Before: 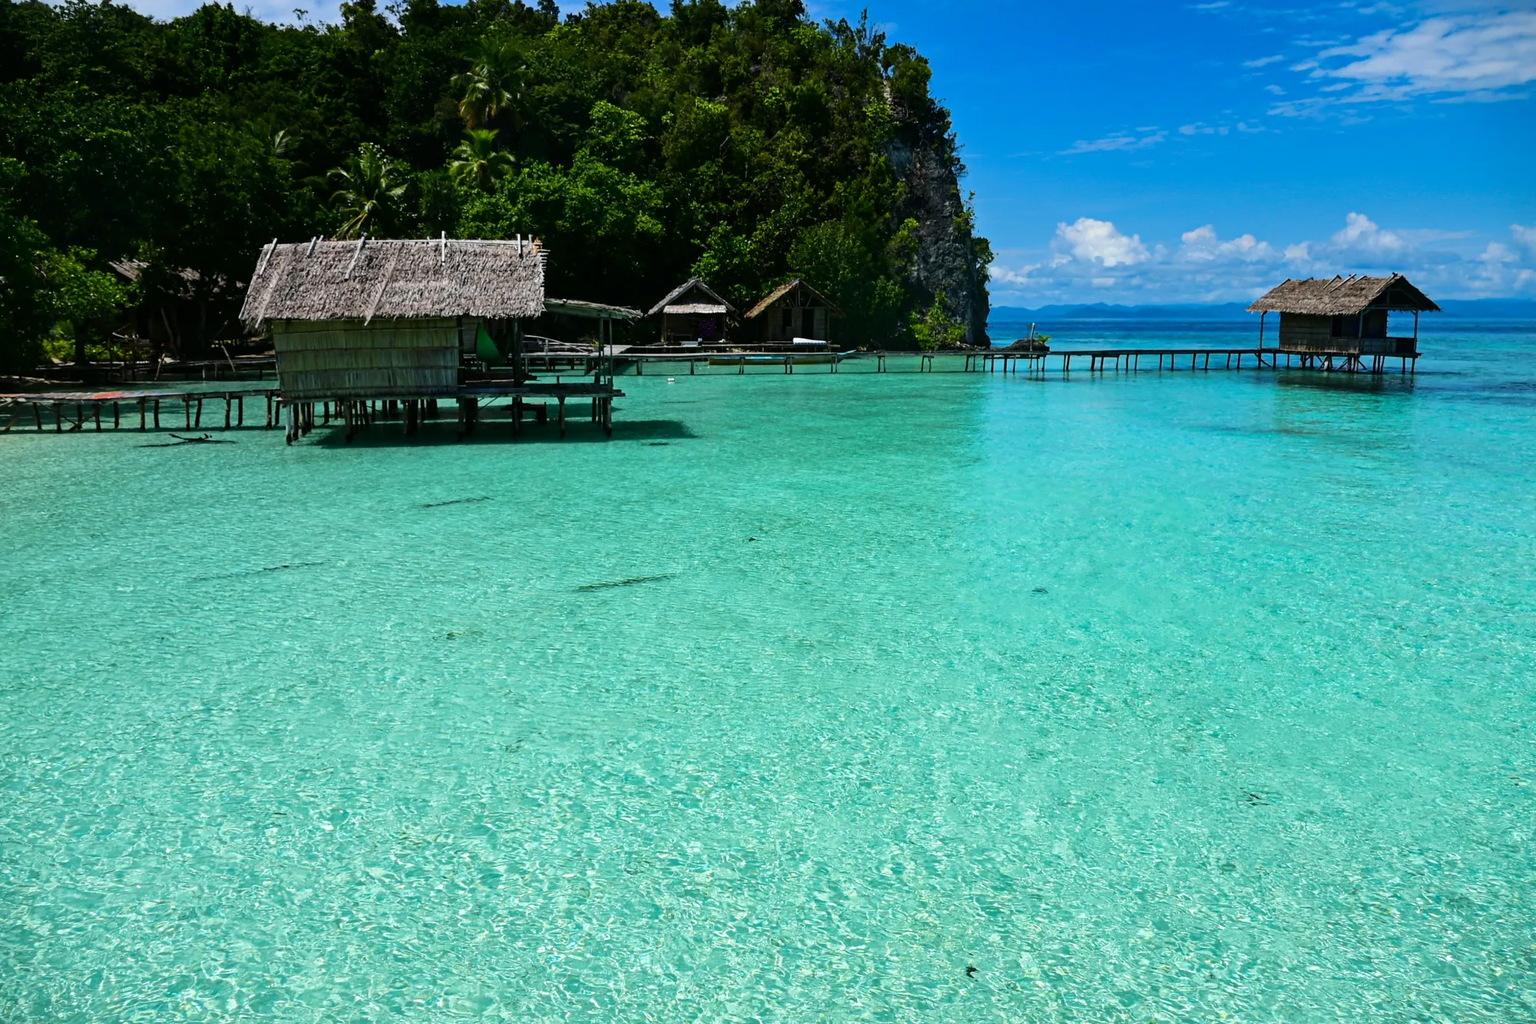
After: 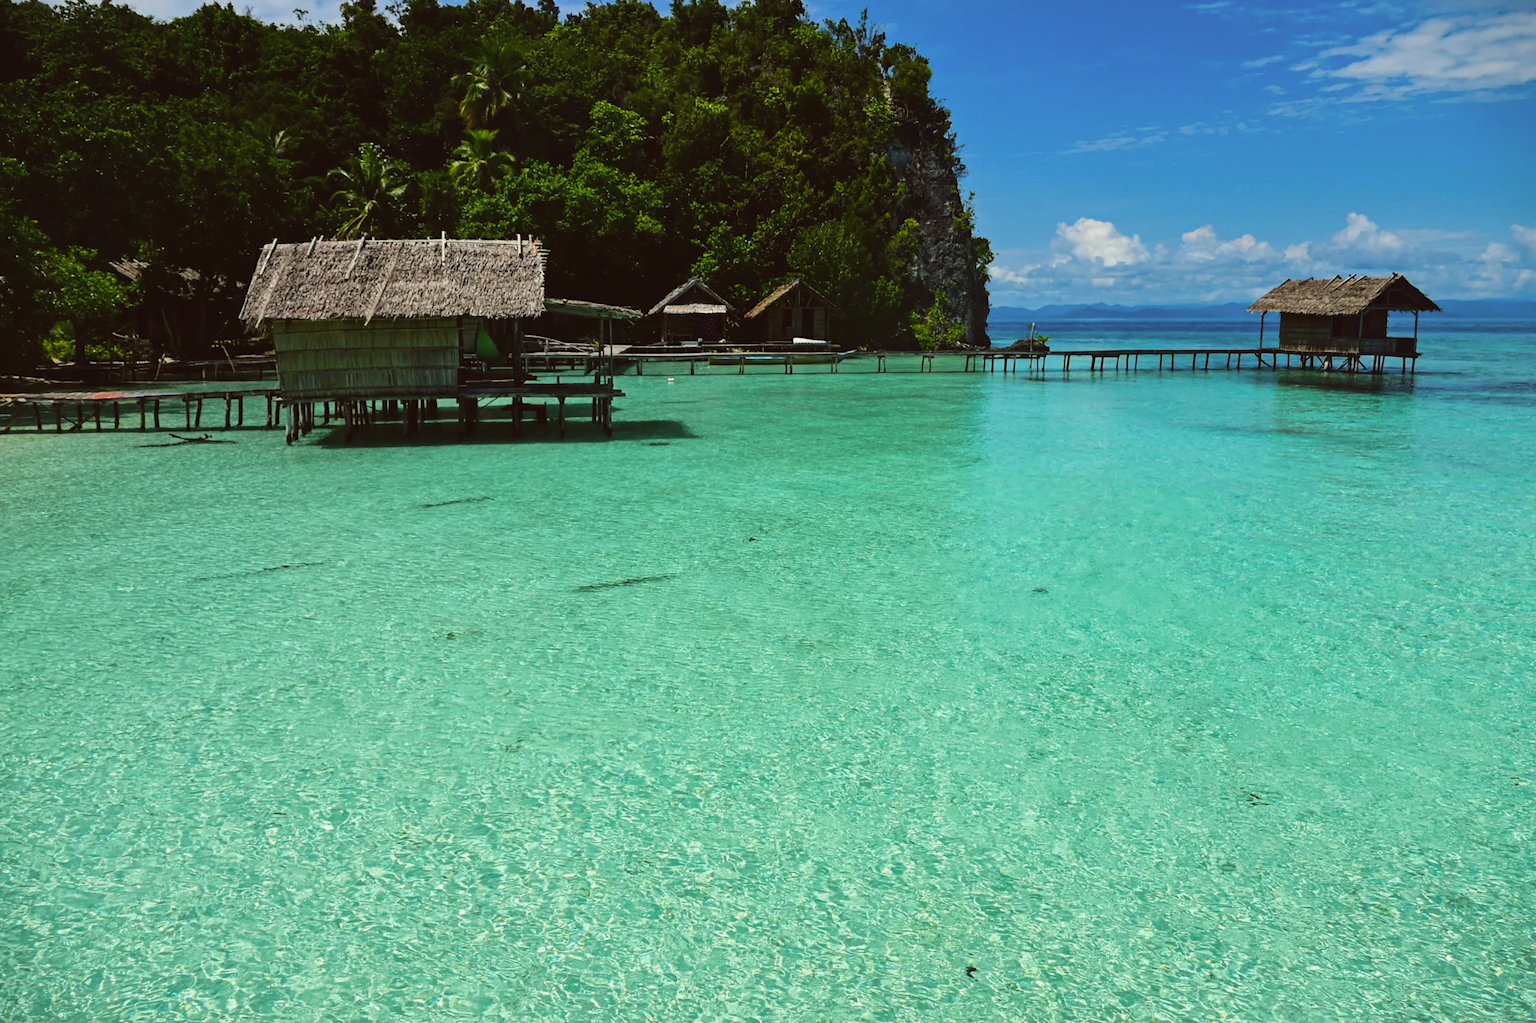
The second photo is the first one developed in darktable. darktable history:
color balance: lift [1.005, 1.002, 0.998, 0.998], gamma [1, 1.021, 1.02, 0.979], gain [0.923, 1.066, 1.056, 0.934]
